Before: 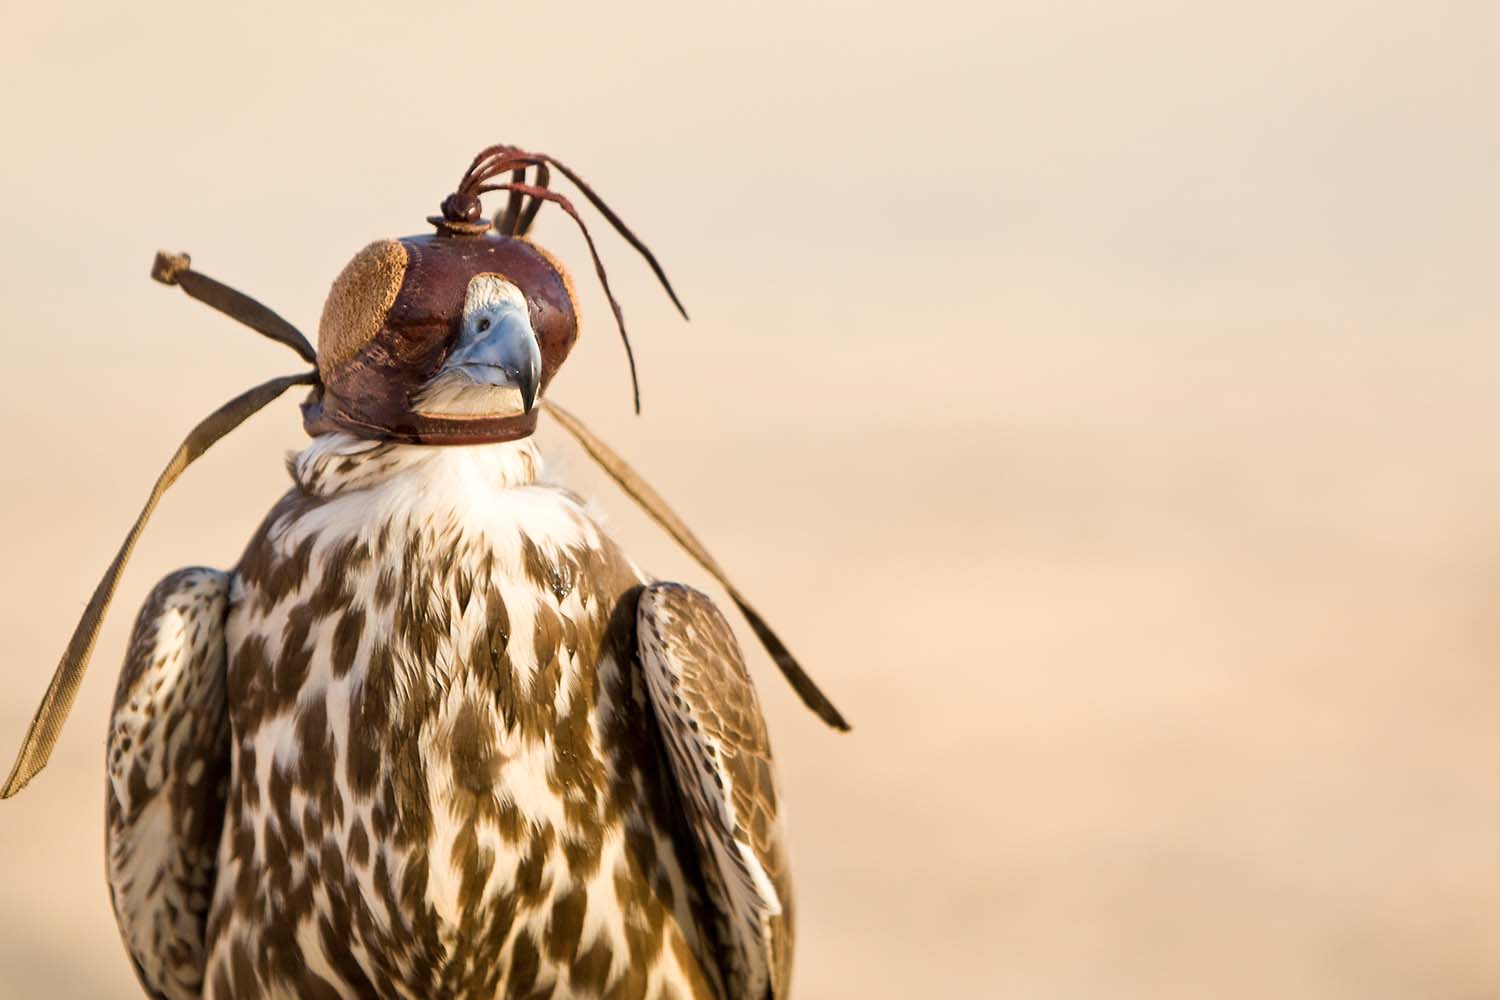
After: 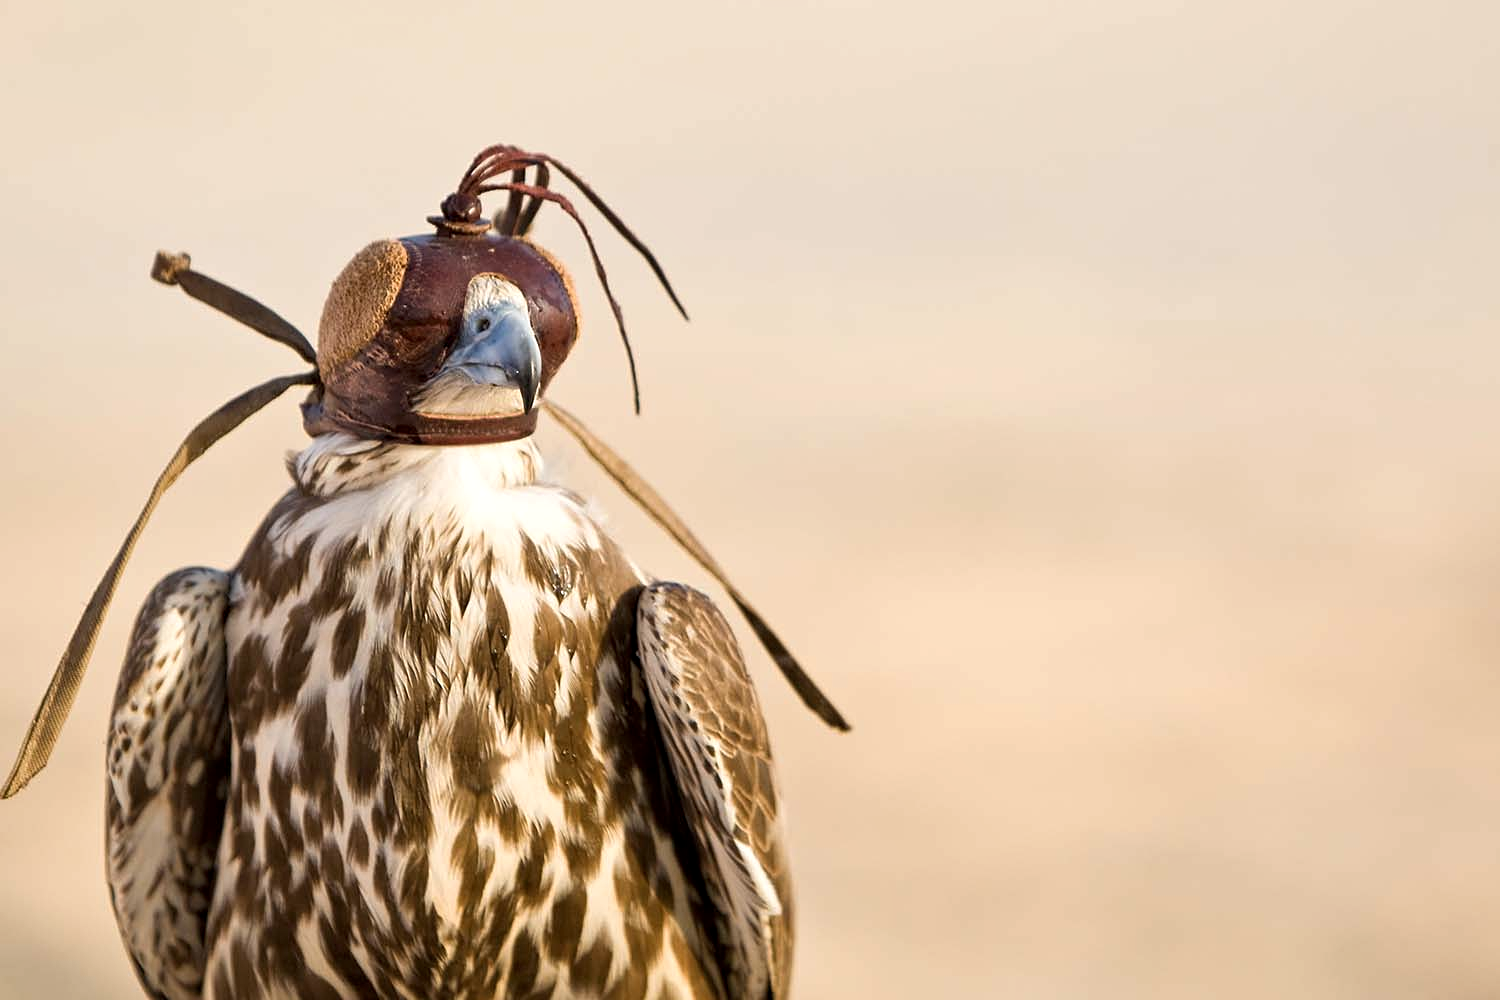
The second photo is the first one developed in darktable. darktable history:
contrast brightness saturation: saturation -0.051
sharpen: amount 0.2
local contrast: highlights 103%, shadows 99%, detail 120%, midtone range 0.2
